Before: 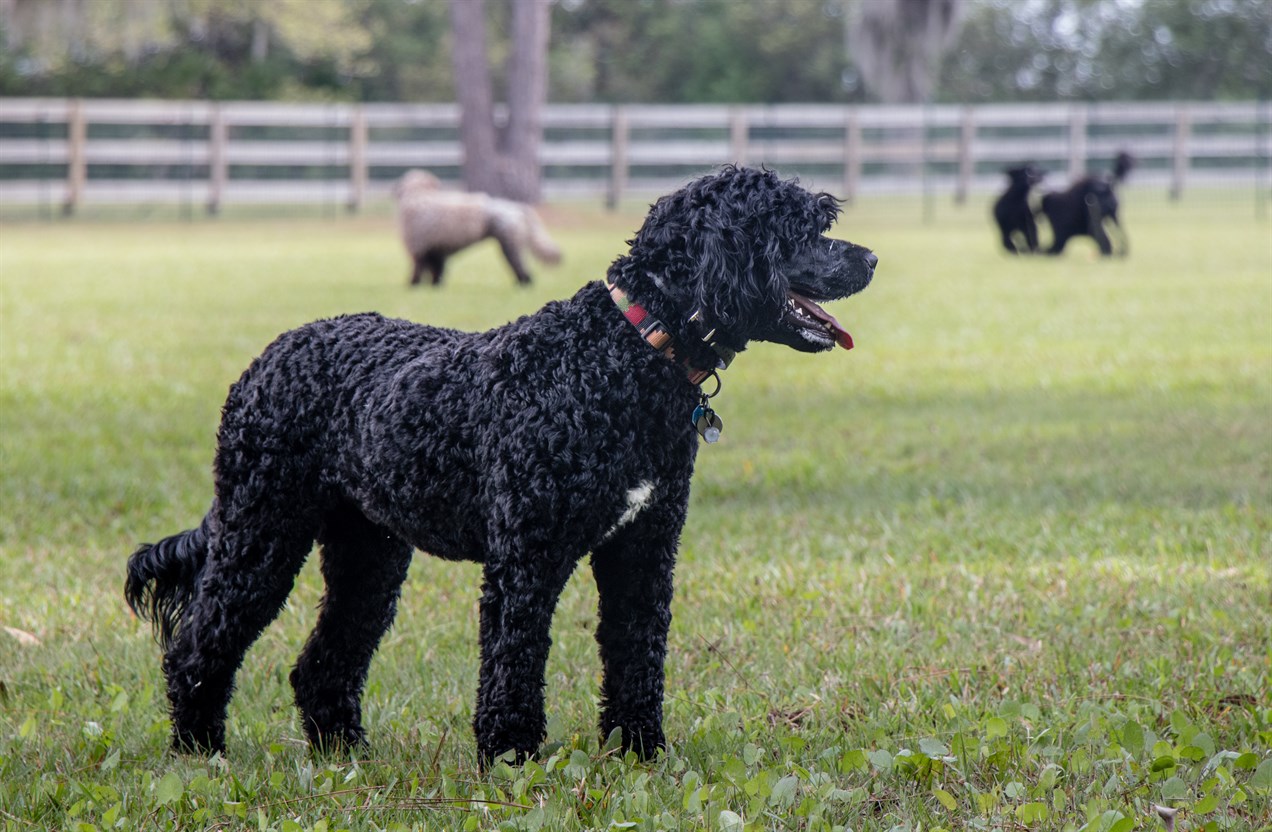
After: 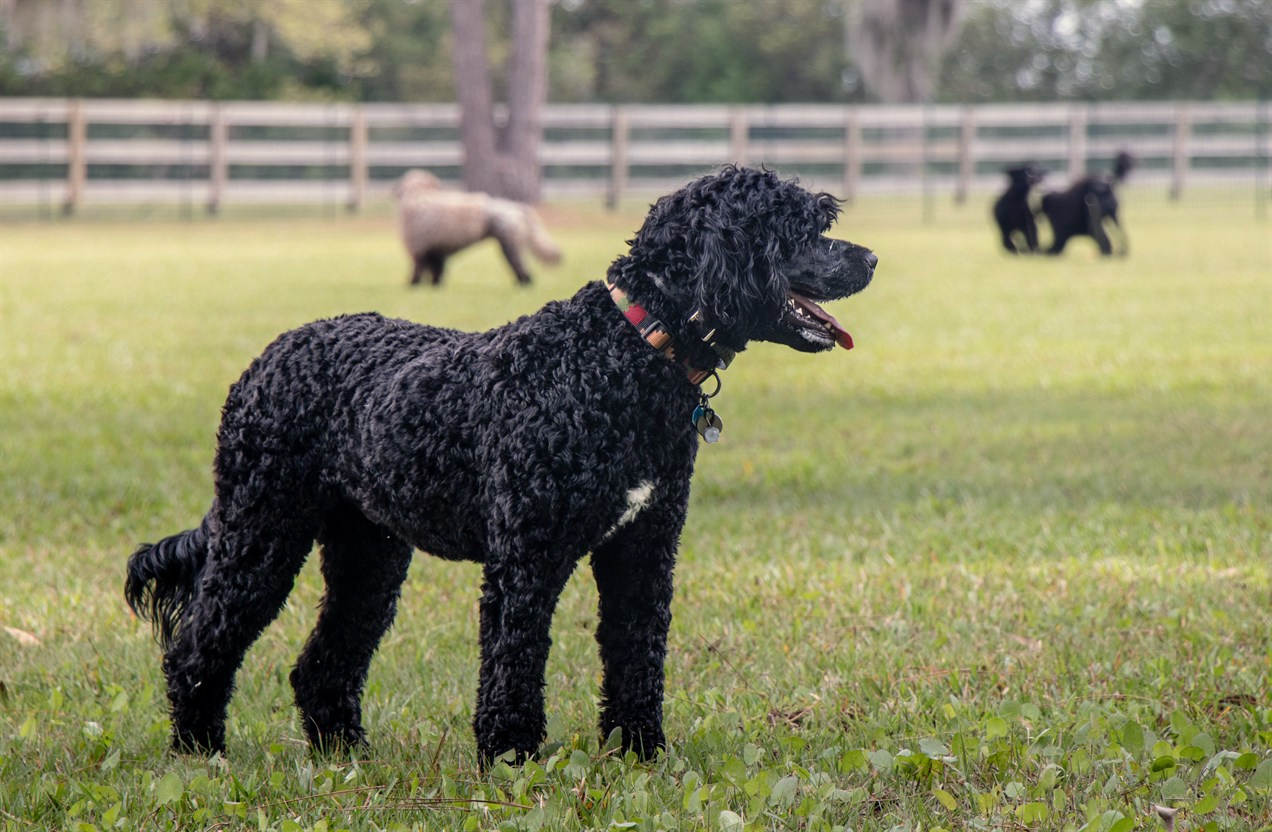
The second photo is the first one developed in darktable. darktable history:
white balance: red 1.045, blue 0.932
tone equalizer: on, module defaults
